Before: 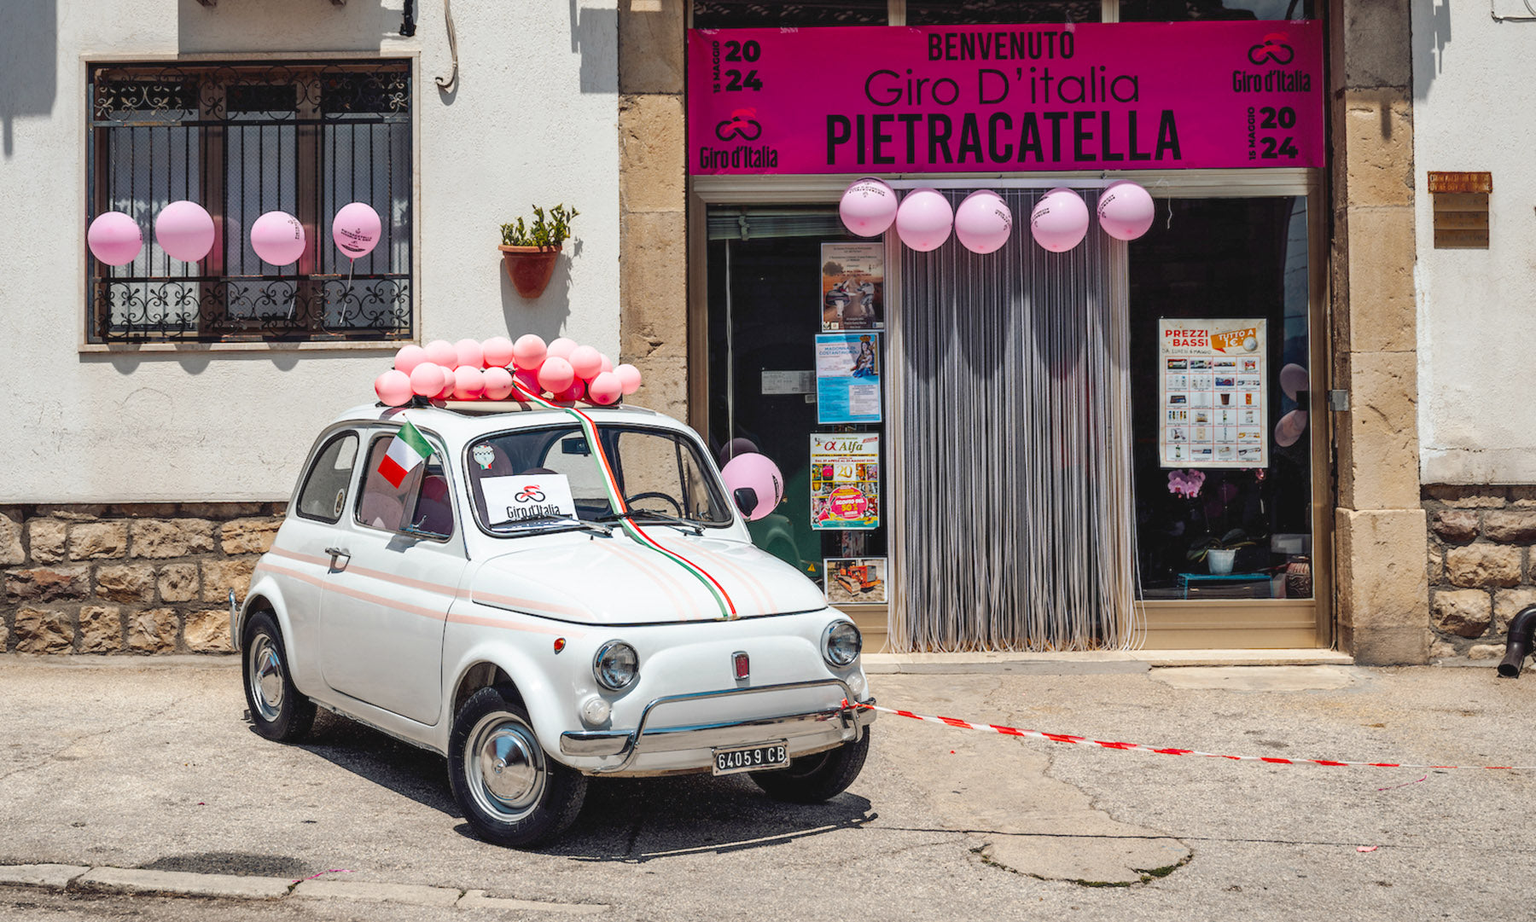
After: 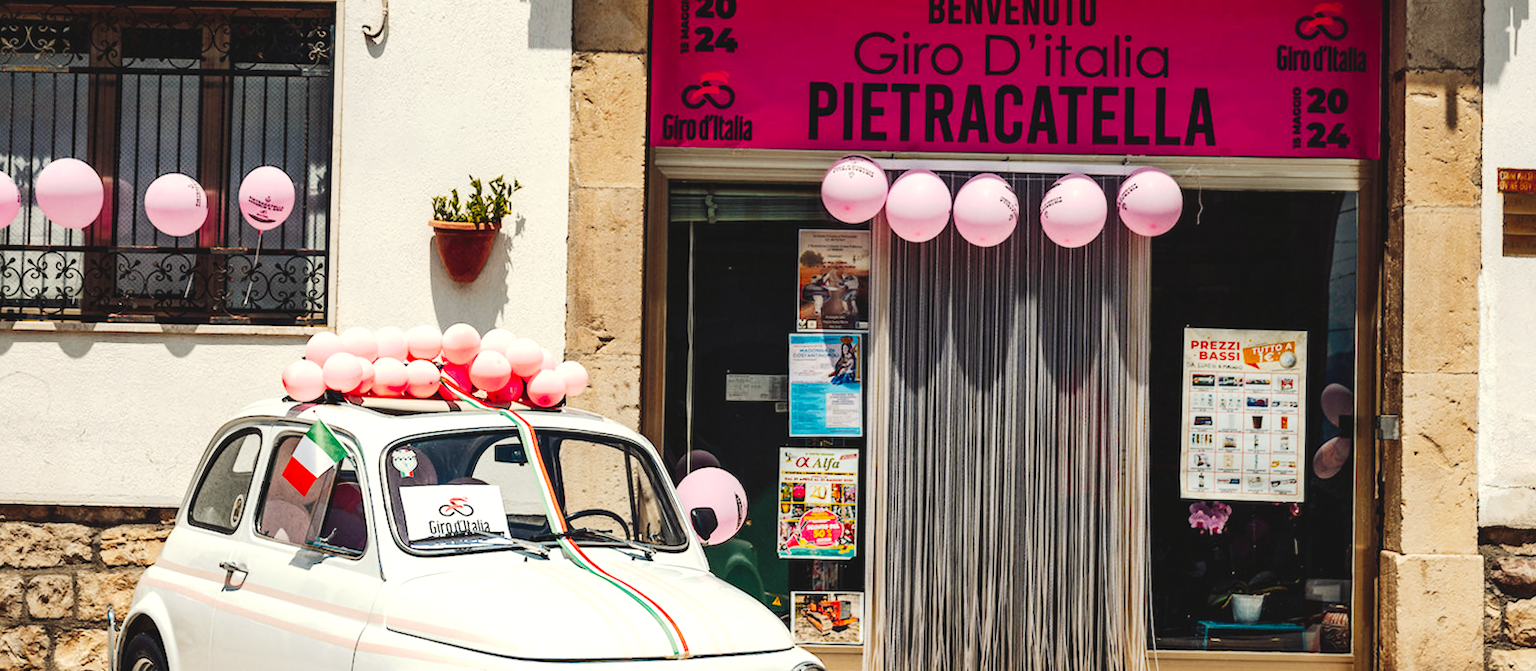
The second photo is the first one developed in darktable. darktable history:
white balance: red 1.029, blue 0.92
crop and rotate: left 9.345%, top 7.22%, right 4.982%, bottom 32.331%
tone equalizer: -8 EV -0.001 EV, -7 EV 0.001 EV, -6 EV -0.002 EV, -5 EV -0.003 EV, -4 EV -0.062 EV, -3 EV -0.222 EV, -2 EV -0.267 EV, -1 EV 0.105 EV, +0 EV 0.303 EV
rotate and perspective: rotation 1.72°, automatic cropping off
exposure: compensate highlight preservation false
tone curve: curves: ch0 [(0, 0) (0.003, 0.042) (0.011, 0.043) (0.025, 0.047) (0.044, 0.059) (0.069, 0.07) (0.1, 0.085) (0.136, 0.107) (0.177, 0.139) (0.224, 0.185) (0.277, 0.258) (0.335, 0.34) (0.399, 0.434) (0.468, 0.526) (0.543, 0.623) (0.623, 0.709) (0.709, 0.794) (0.801, 0.866) (0.898, 0.919) (1, 1)], preserve colors none
